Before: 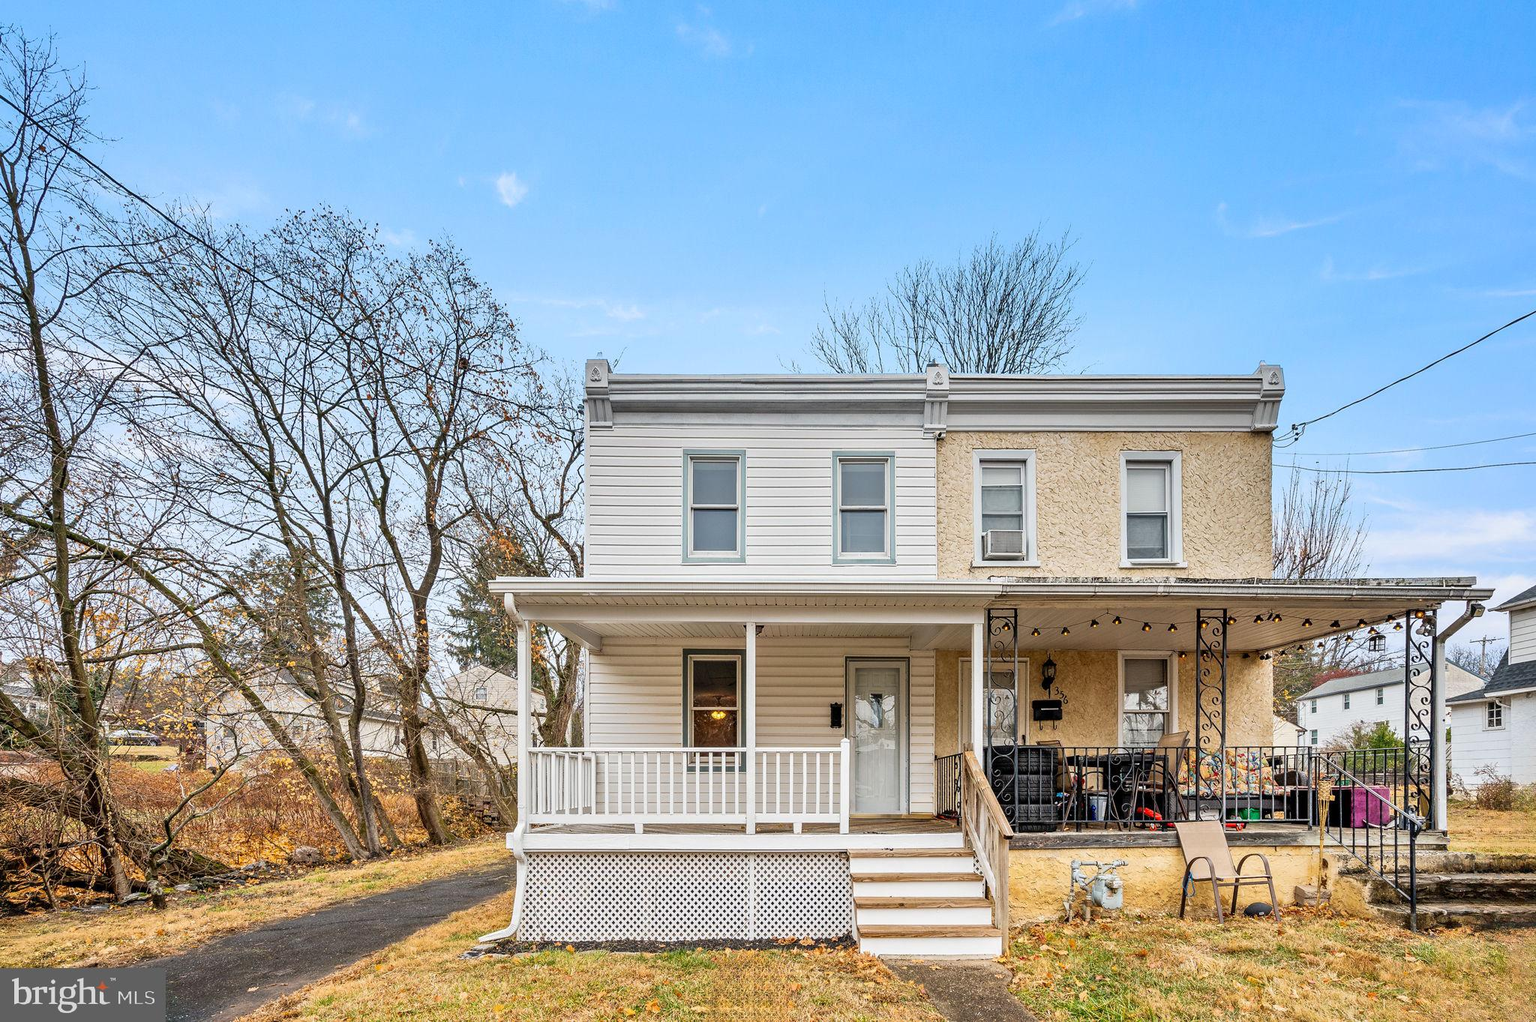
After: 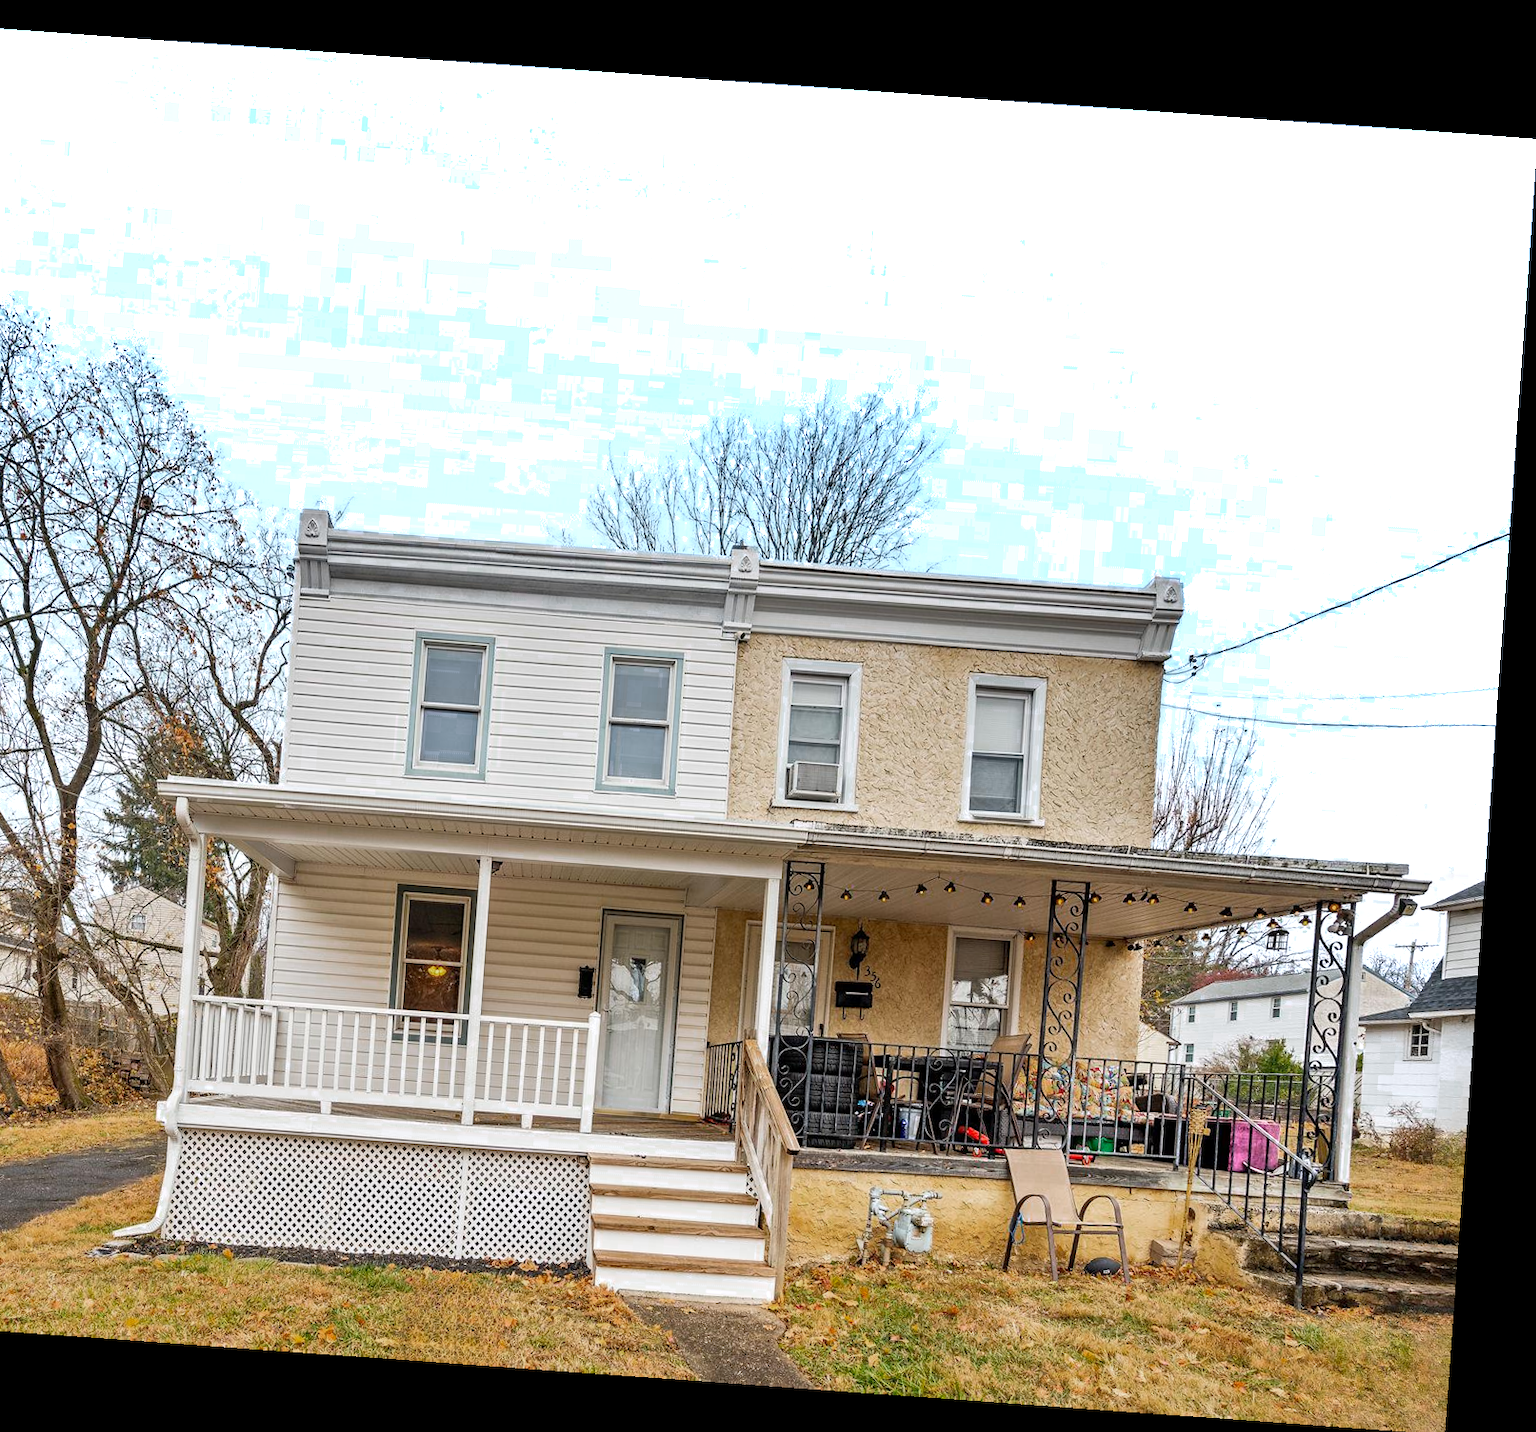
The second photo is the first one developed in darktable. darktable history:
rotate and perspective: rotation 4.1°, automatic cropping off
crop and rotate: left 24.6%
color zones: curves: ch0 [(0.203, 0.433) (0.607, 0.517) (0.697, 0.696) (0.705, 0.897)]
